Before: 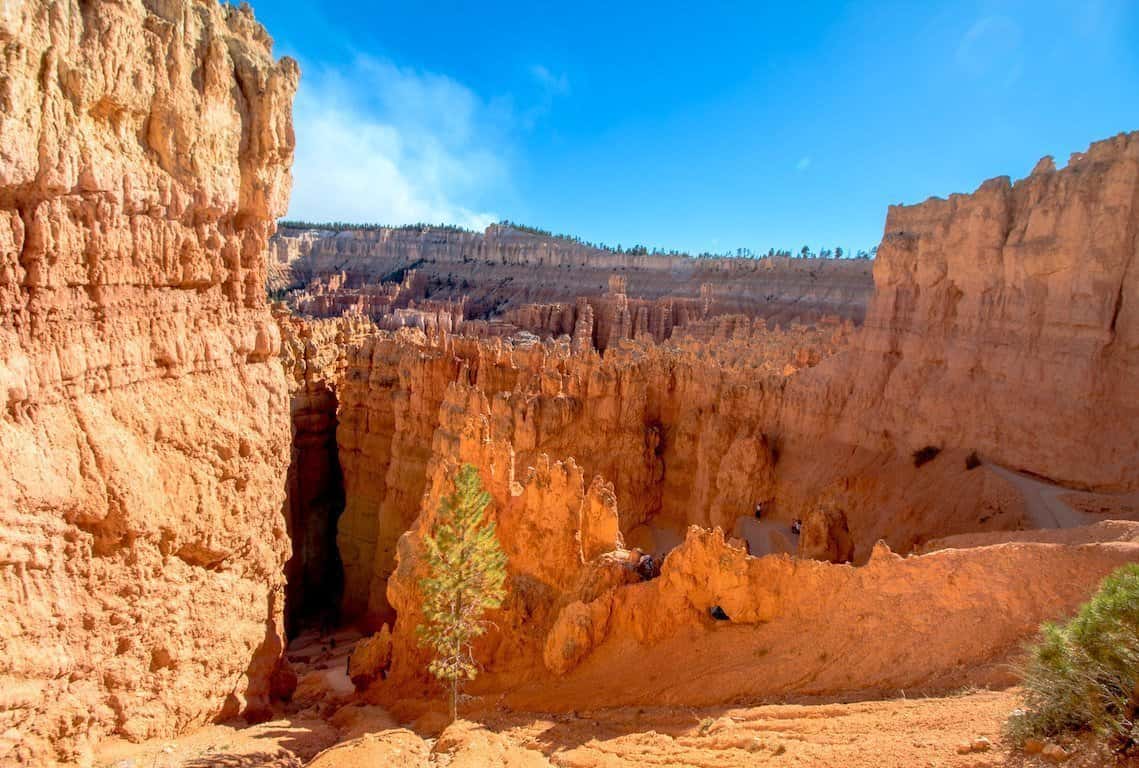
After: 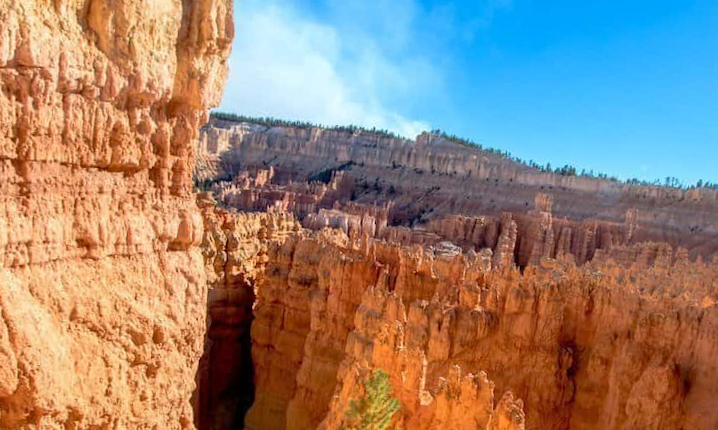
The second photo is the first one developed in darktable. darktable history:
crop and rotate: angle -4.76°, left 2.109%, top 6.664%, right 27.283%, bottom 30.597%
